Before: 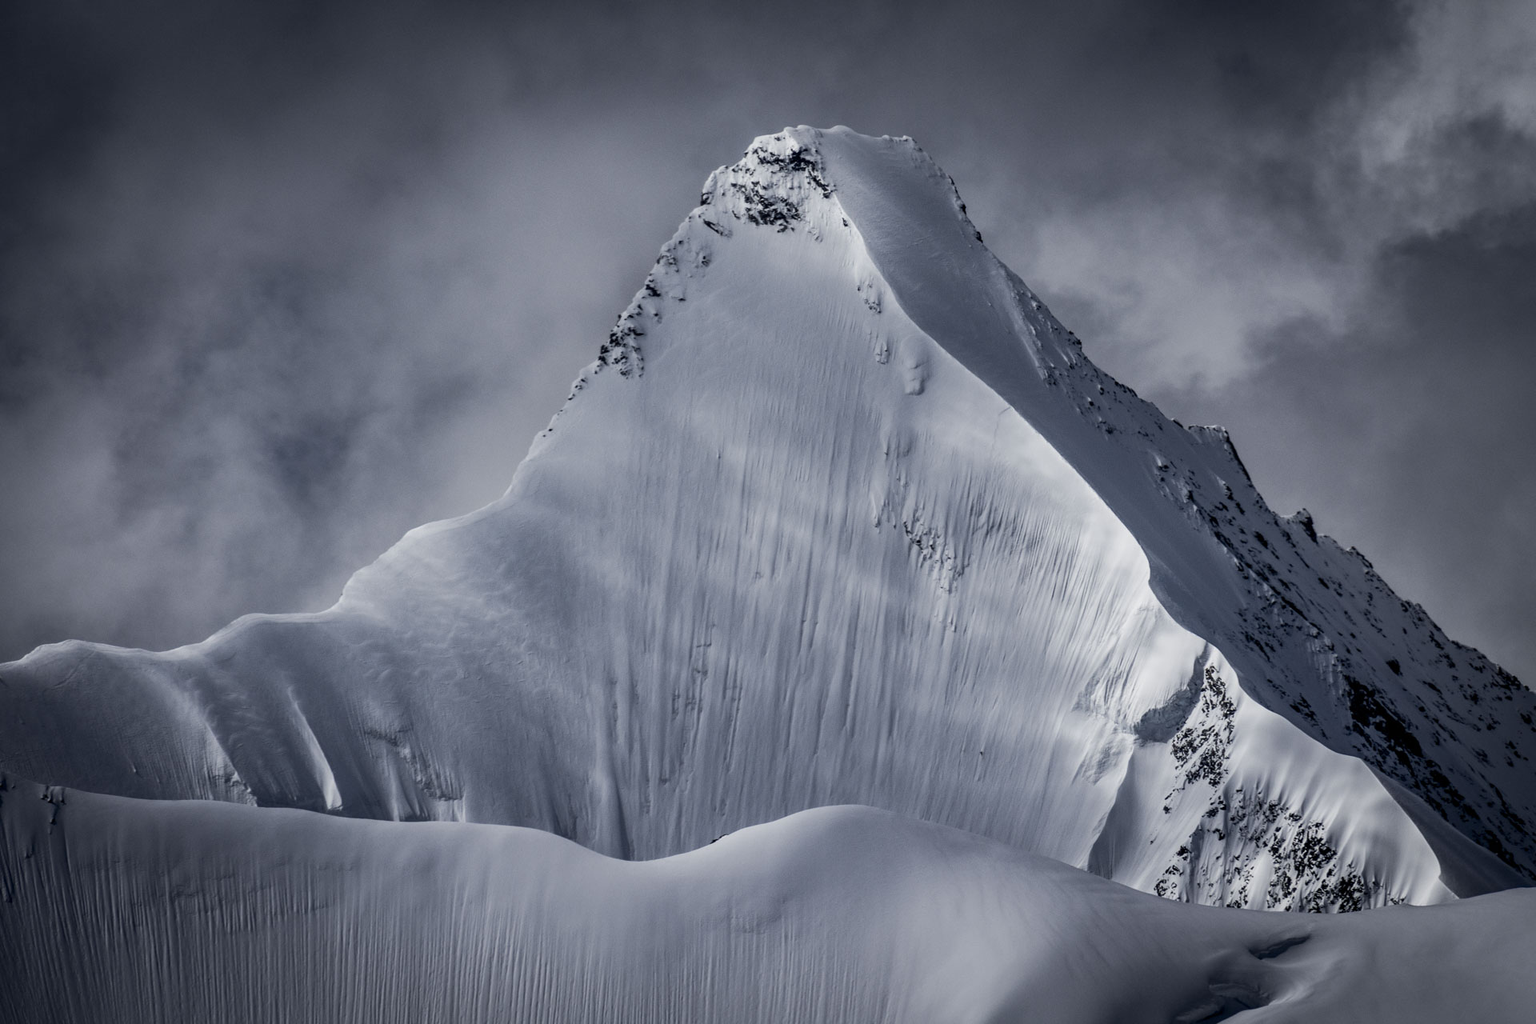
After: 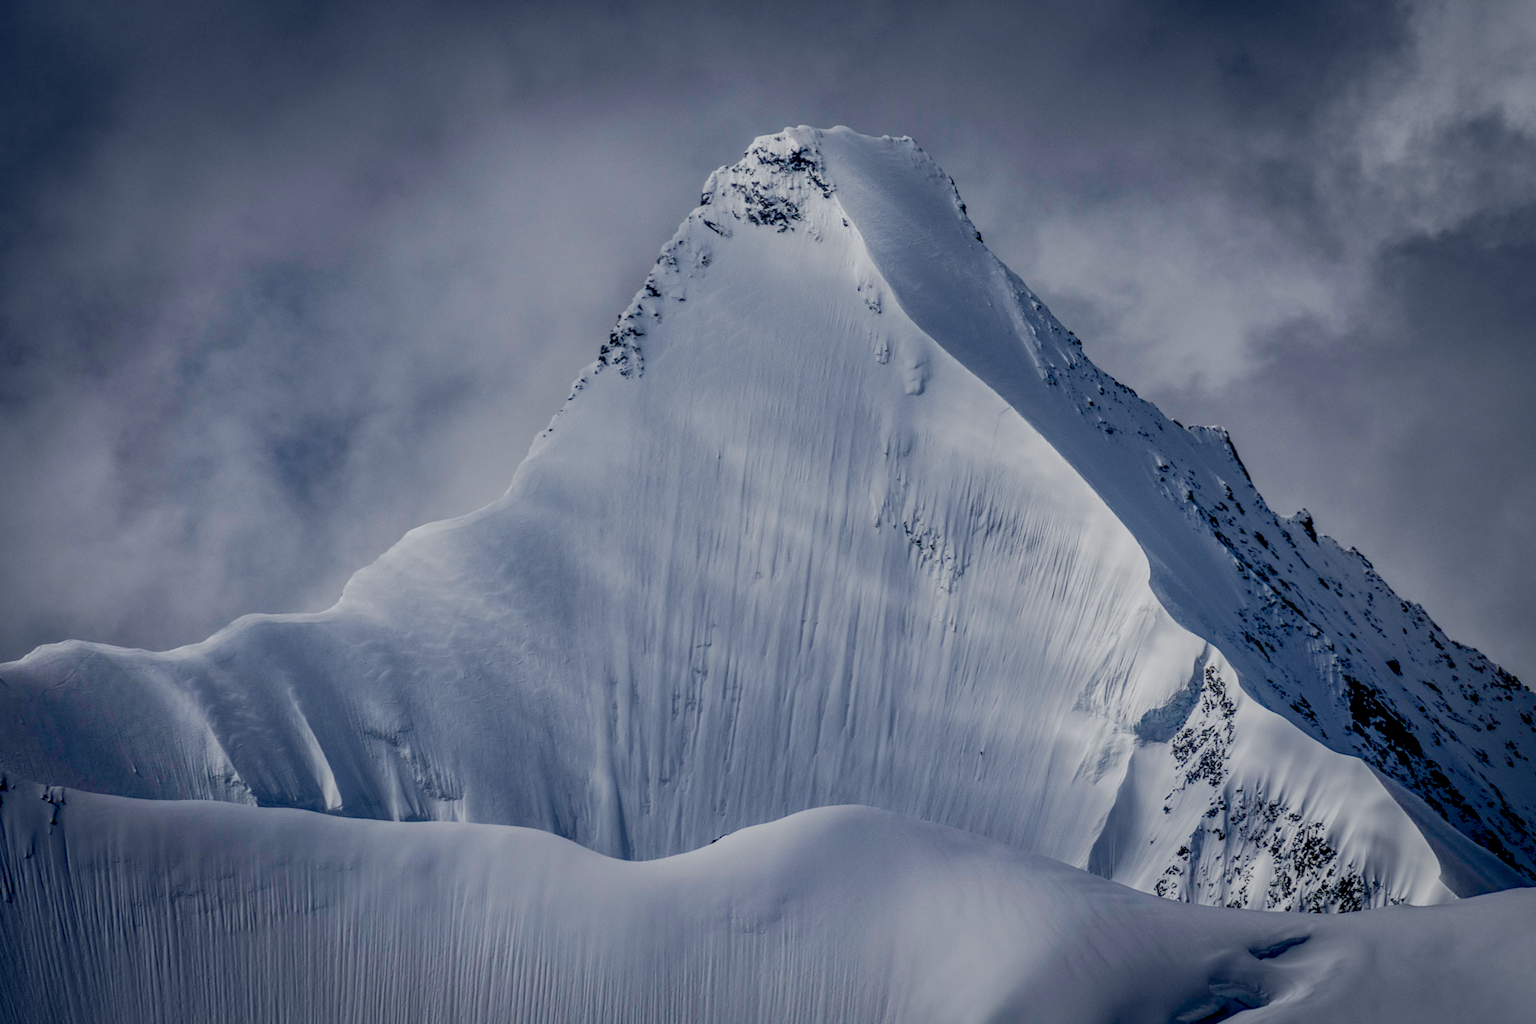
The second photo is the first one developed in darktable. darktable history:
local contrast: on, module defaults
tone equalizer: edges refinement/feathering 500, mask exposure compensation -1.57 EV, preserve details no
color balance rgb: perceptual saturation grading › global saturation 20%, perceptual saturation grading › highlights -25.791%, perceptual saturation grading › shadows 50.1%, contrast -29.699%
